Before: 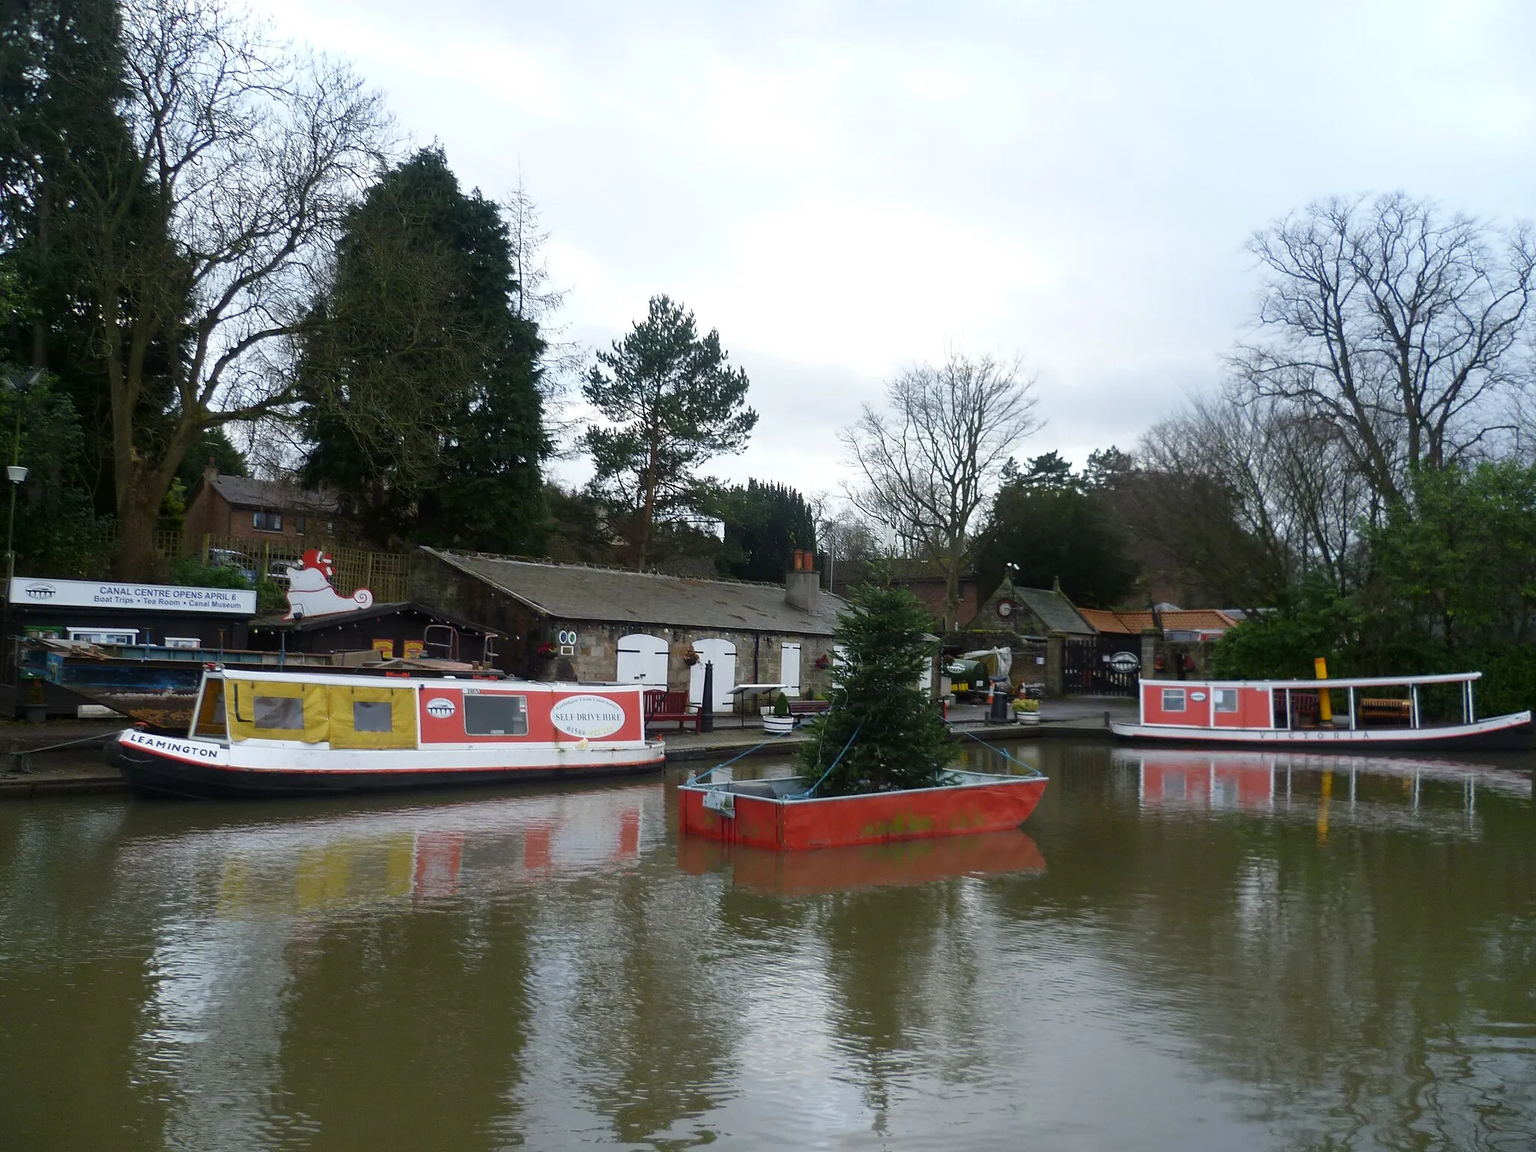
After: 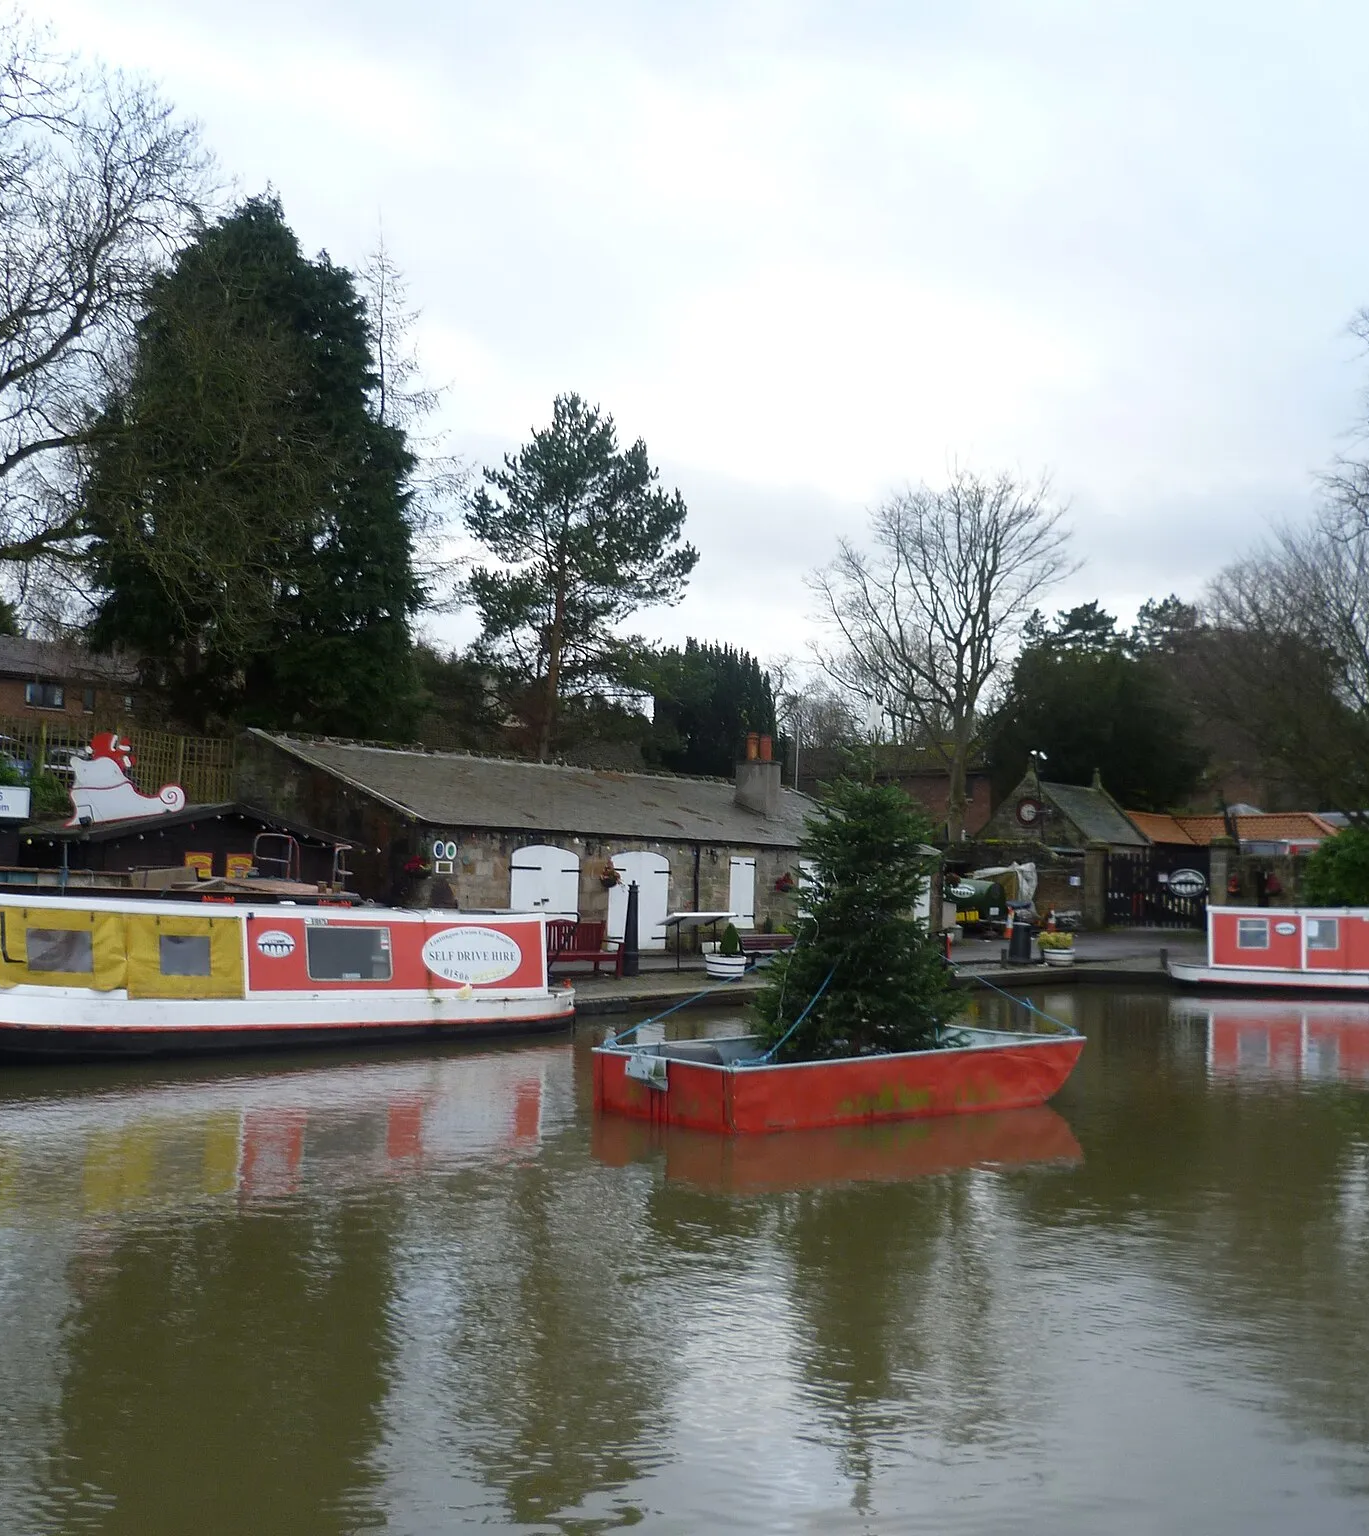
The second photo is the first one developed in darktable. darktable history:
crop and rotate: left 15.272%, right 17.855%
